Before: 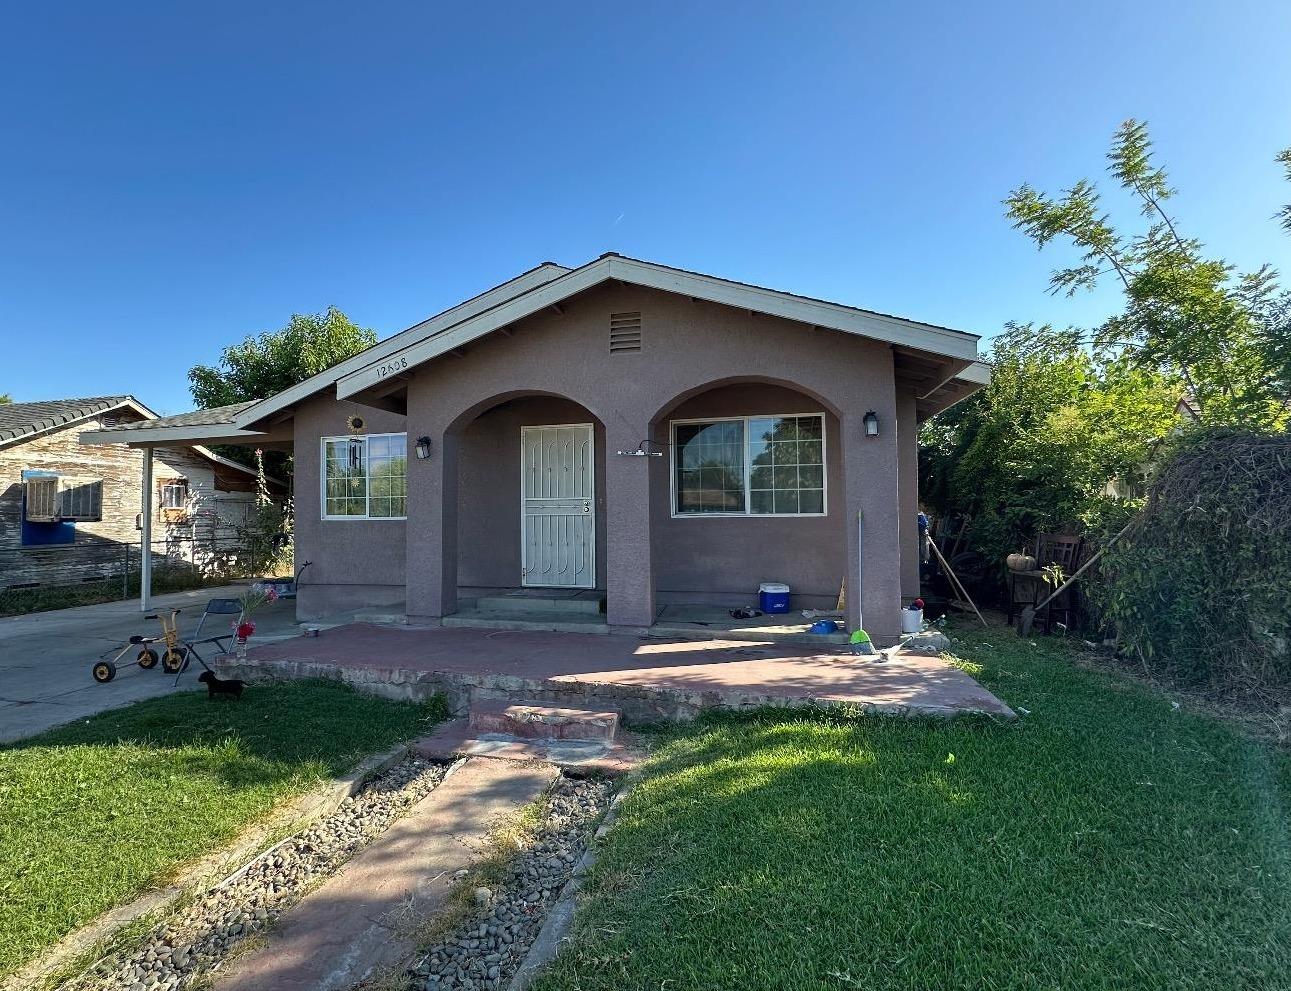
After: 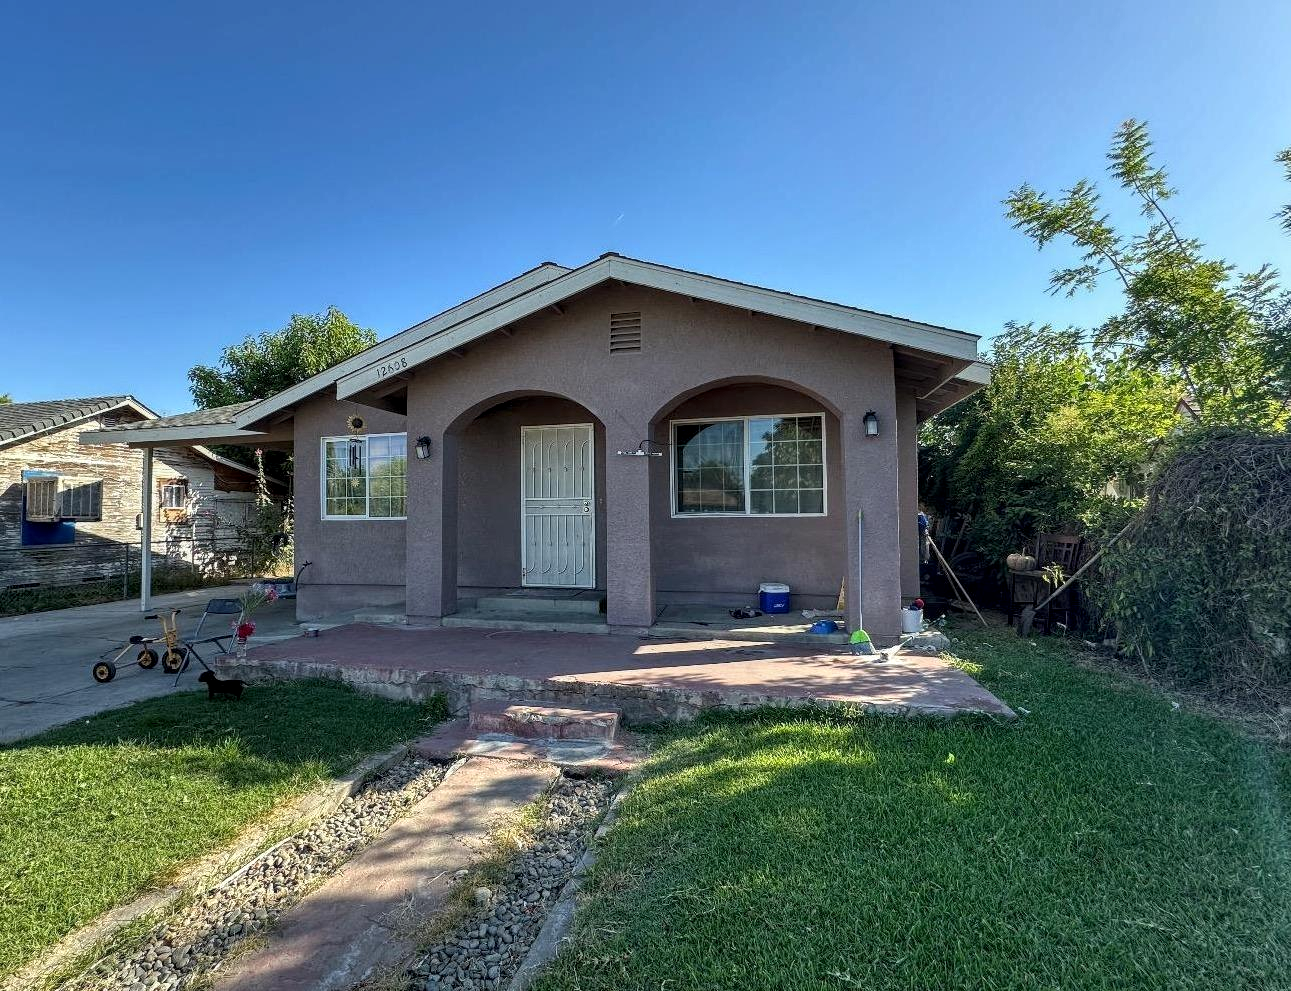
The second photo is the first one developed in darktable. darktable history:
local contrast: on, module defaults
color correction: highlights b* 0
